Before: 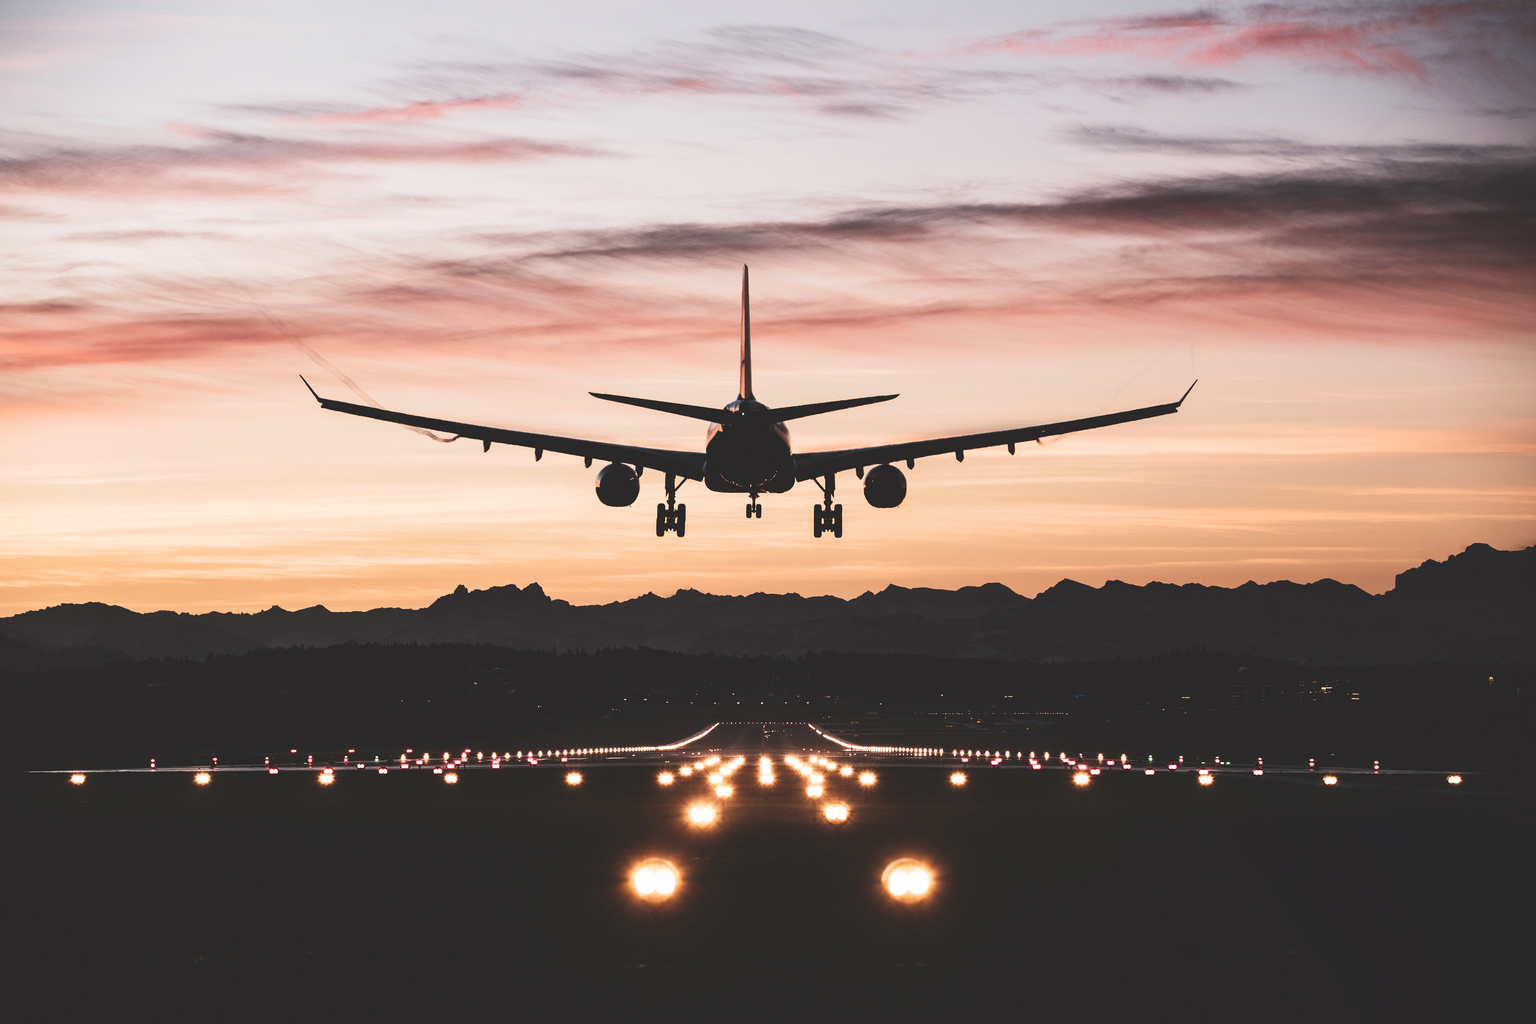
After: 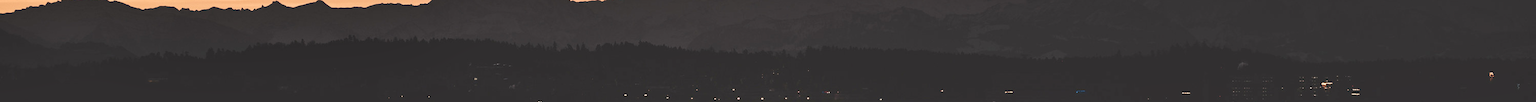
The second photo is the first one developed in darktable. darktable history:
crop and rotate: top 59.084%, bottom 30.916%
shadows and highlights: shadows 35, highlights -35, soften with gaussian
